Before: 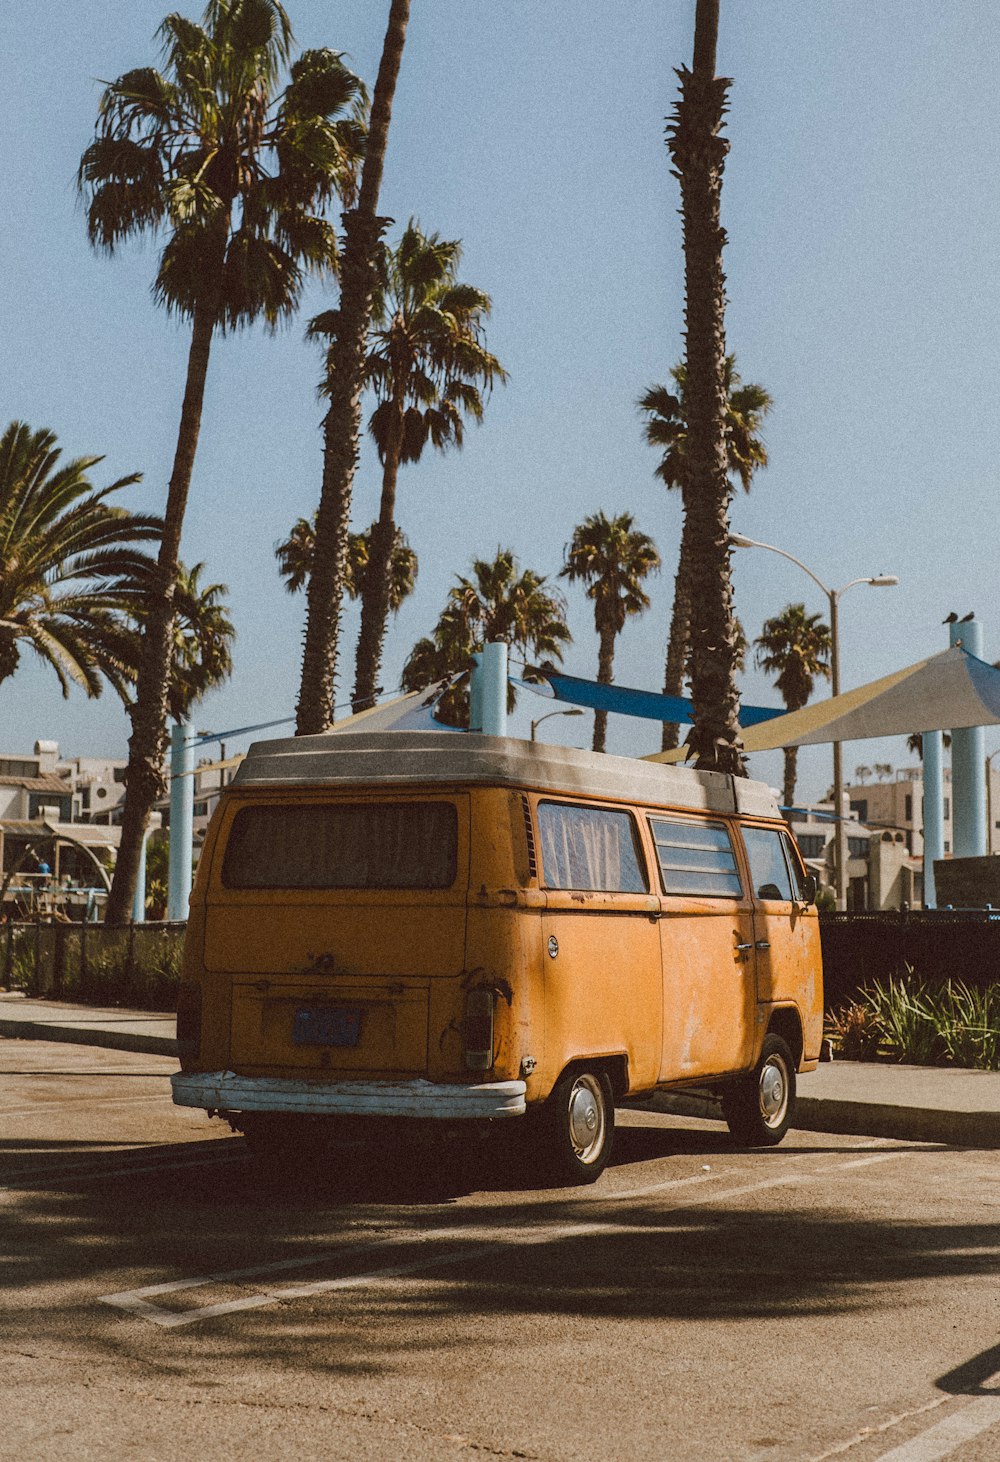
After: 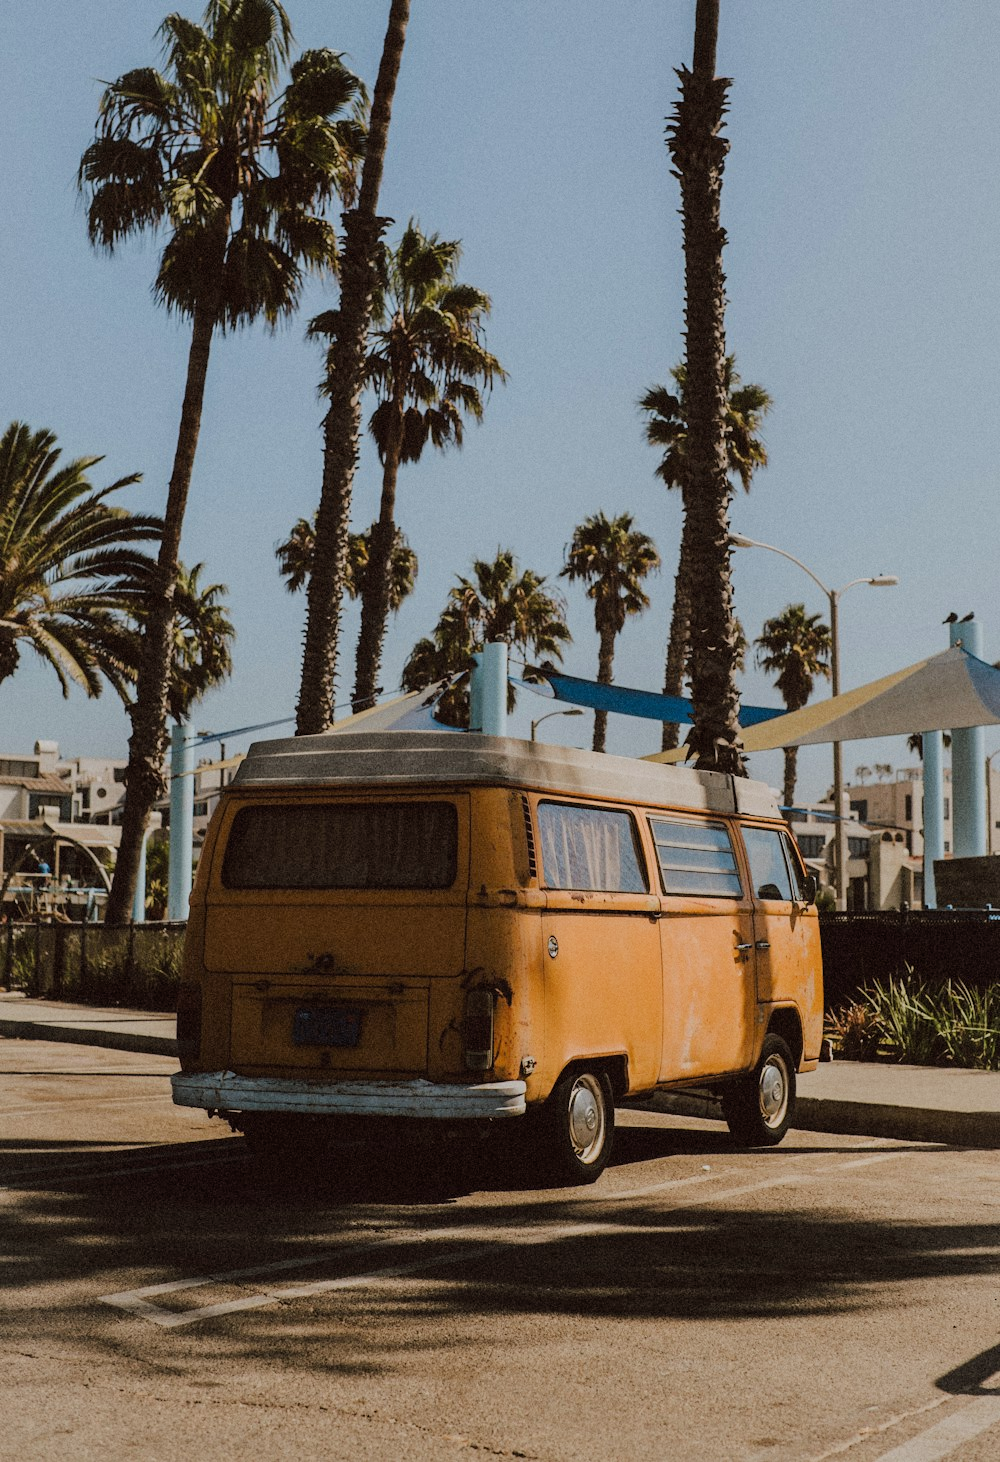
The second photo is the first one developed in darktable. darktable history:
filmic rgb: black relative exposure -7.37 EV, white relative exposure 5.09 EV, hardness 3.19, color science v6 (2022)
